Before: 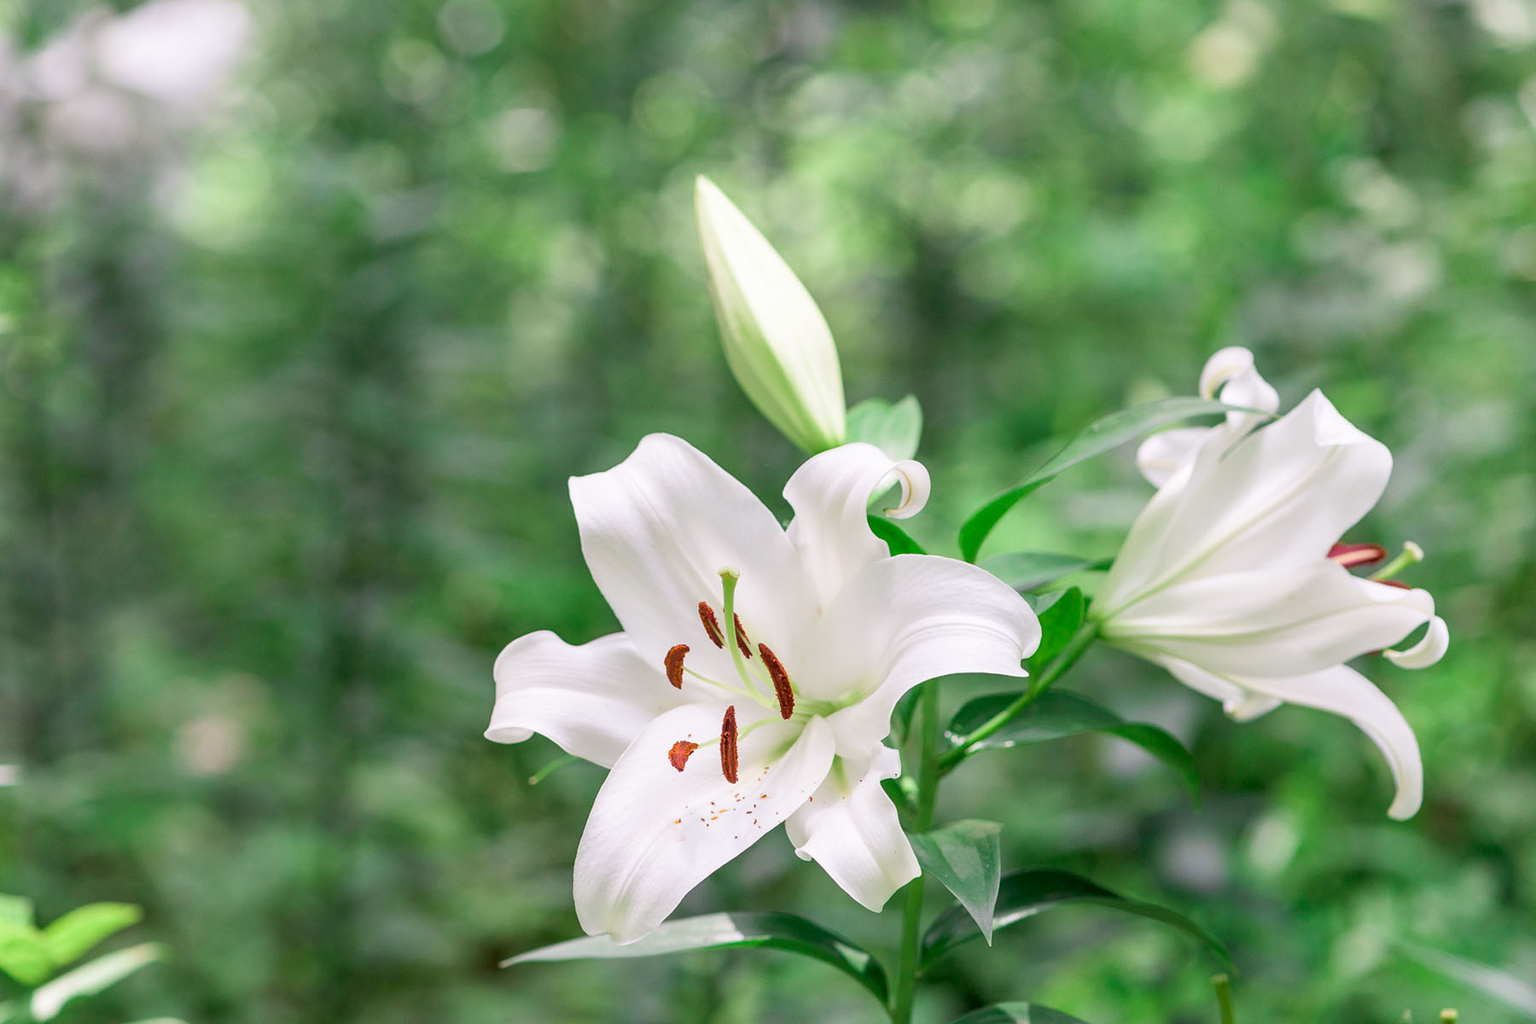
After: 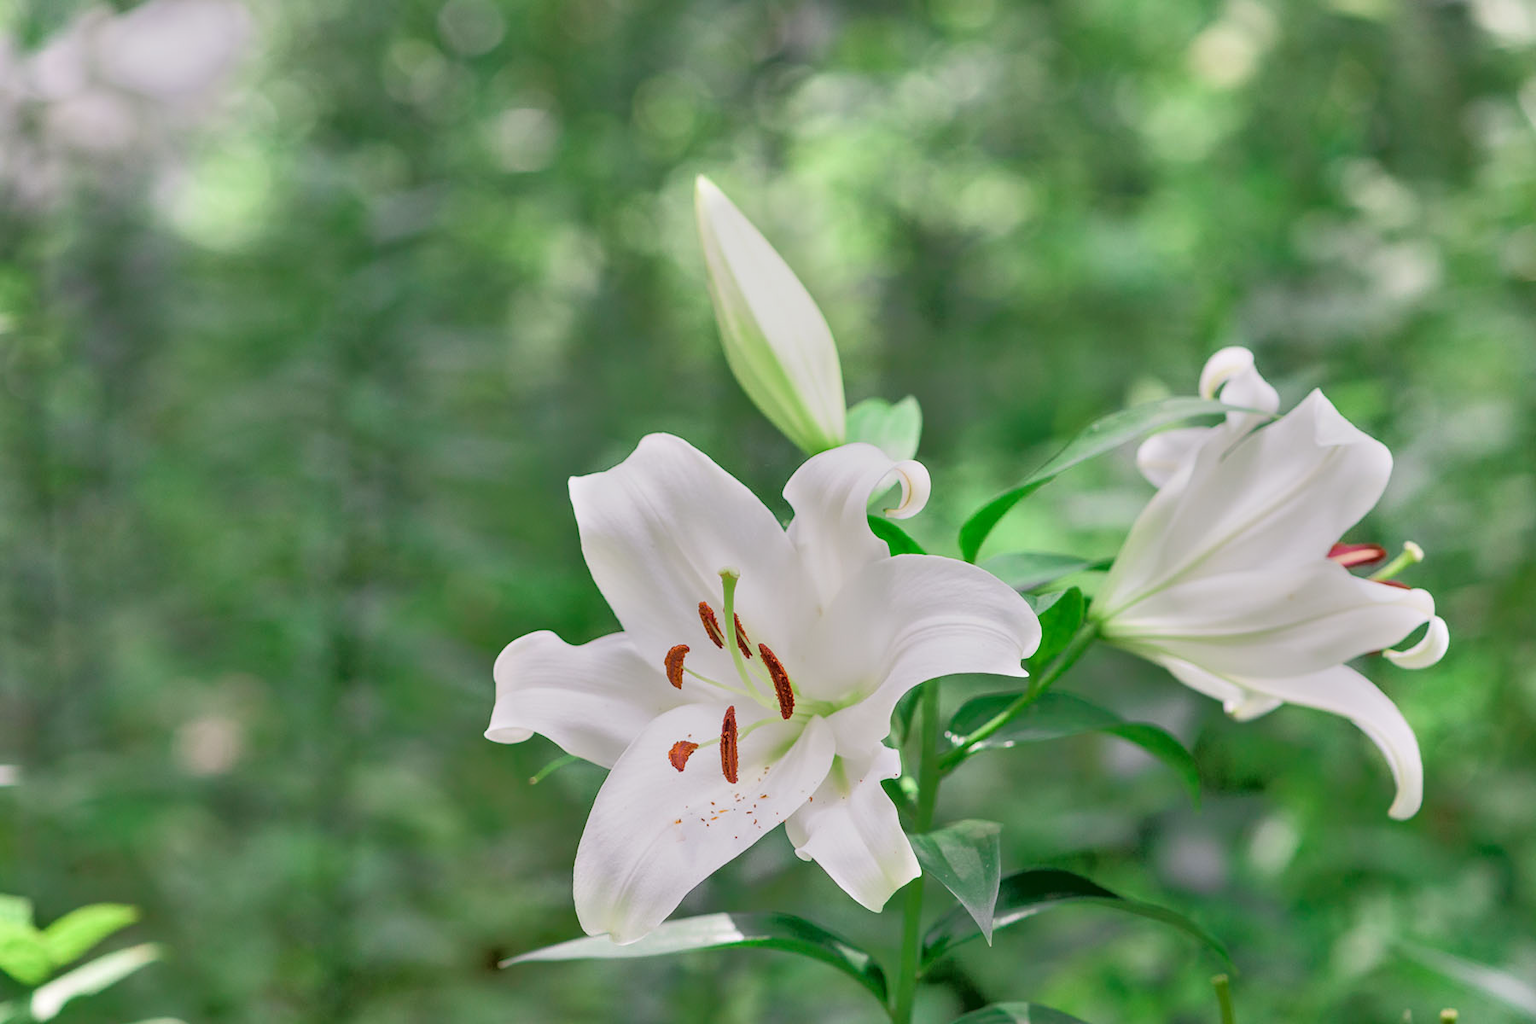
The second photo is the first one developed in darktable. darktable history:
tone equalizer: -7 EV -0.618 EV, -6 EV 0.966 EV, -5 EV -0.487 EV, -4 EV 0.437 EV, -3 EV 0.412 EV, -2 EV 0.171 EV, -1 EV -0.152 EV, +0 EV -0.397 EV
